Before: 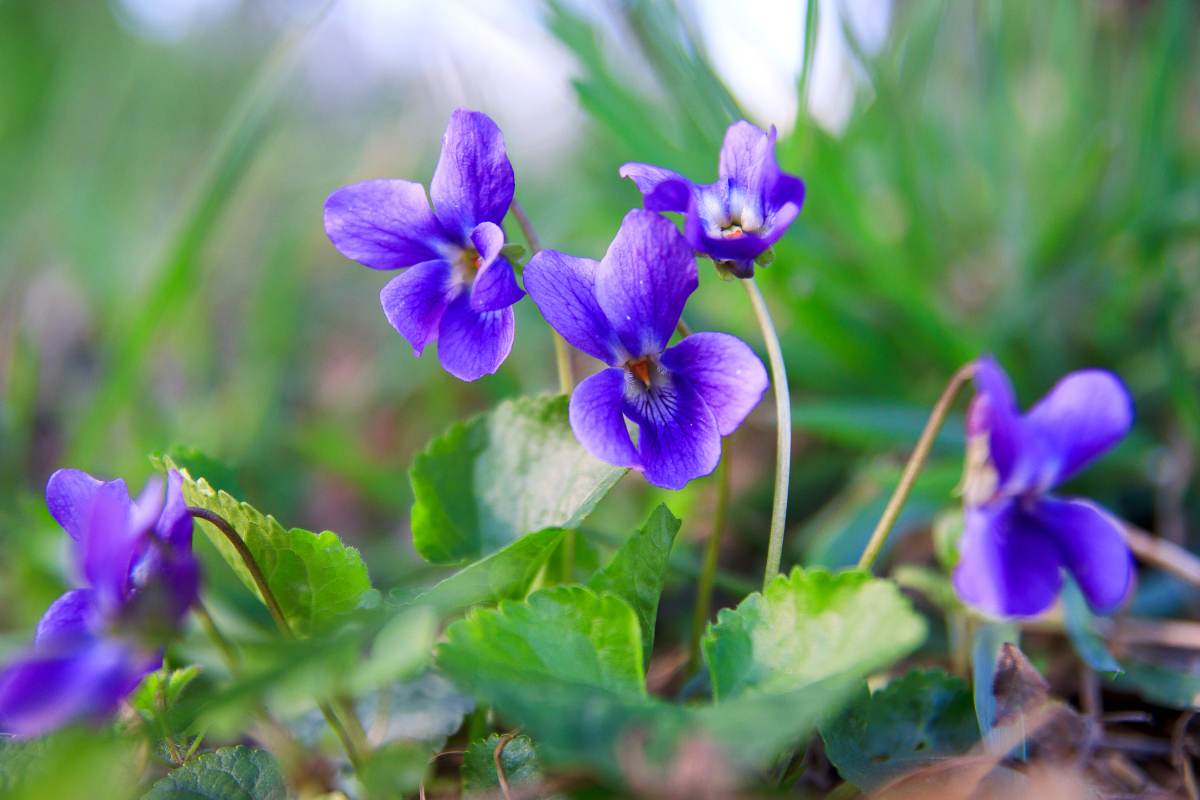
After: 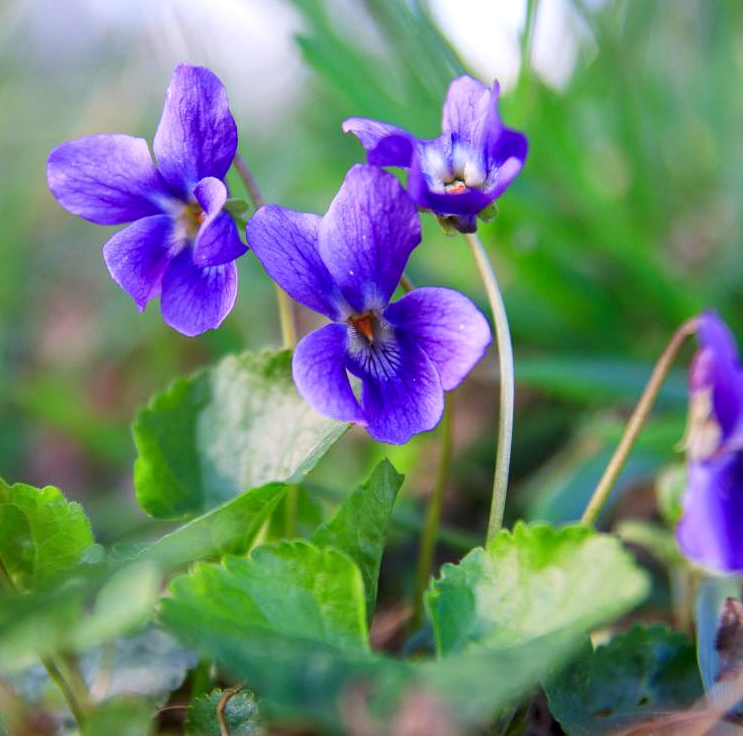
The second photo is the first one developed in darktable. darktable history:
crop and rotate: left 23.143%, top 5.635%, right 14.924%, bottom 2.351%
local contrast: highlights 104%, shadows 102%, detail 119%, midtone range 0.2
